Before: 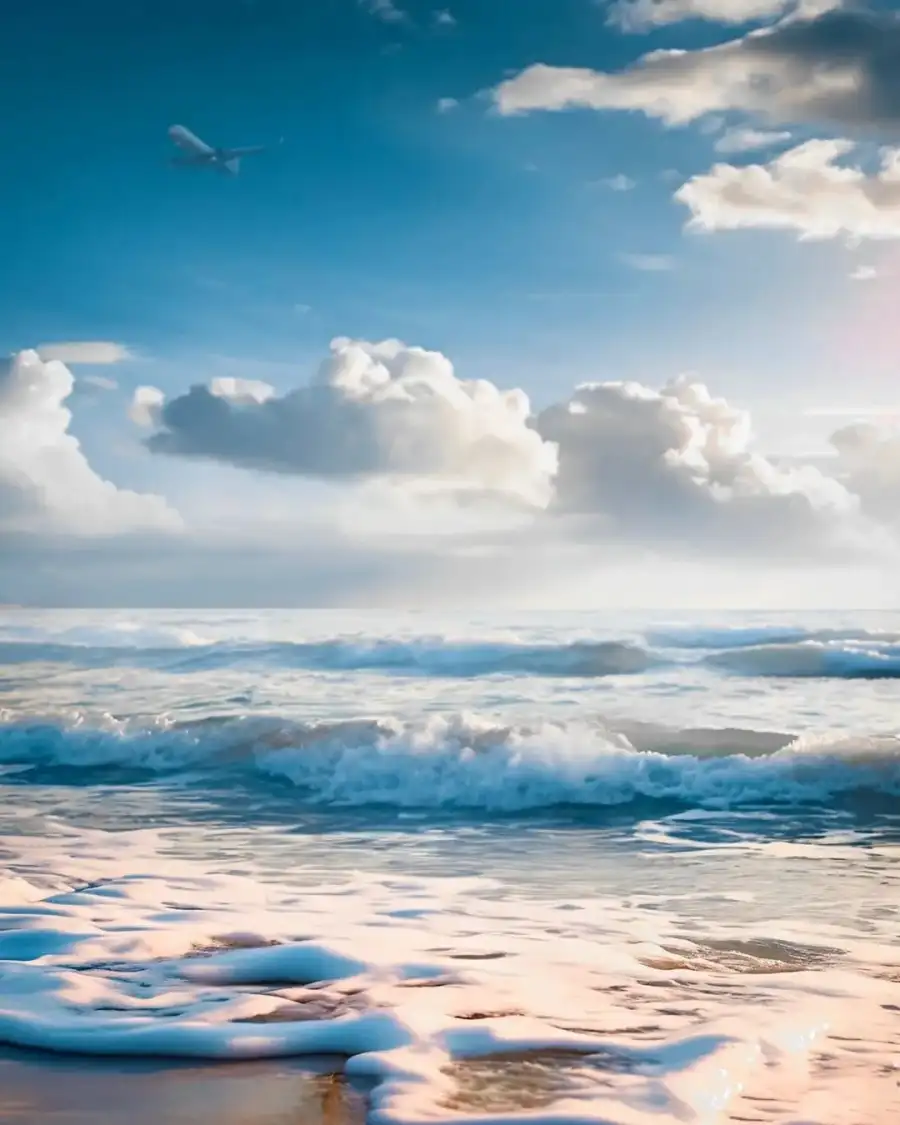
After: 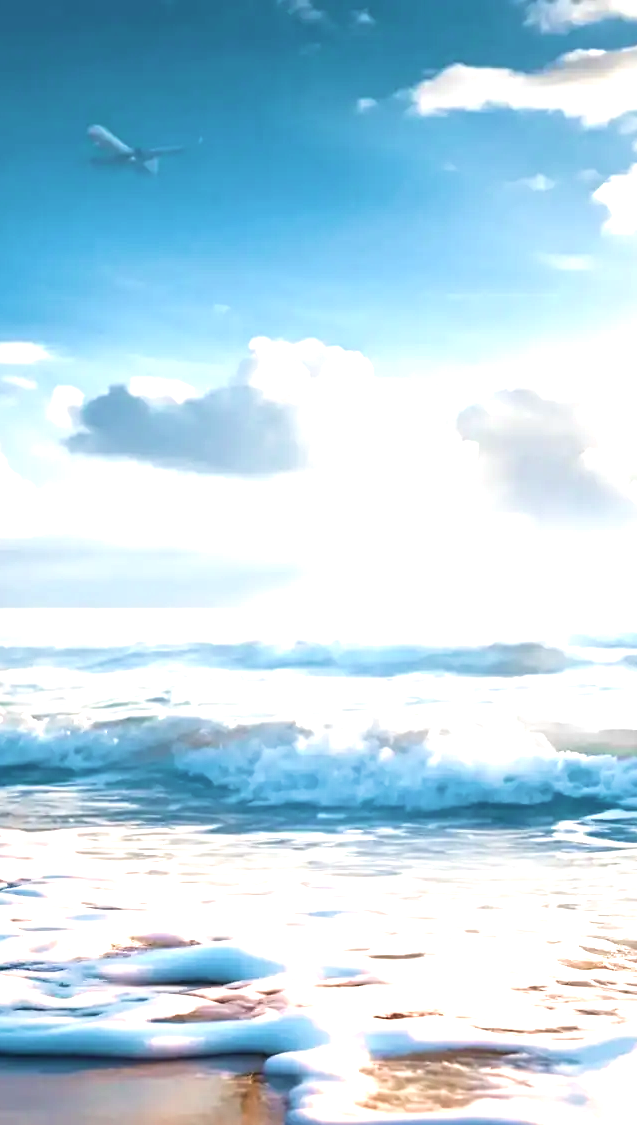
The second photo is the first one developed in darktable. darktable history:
crop and rotate: left 9.061%, right 20.142%
exposure: black level correction 0, exposure 1.1 EV, compensate highlight preservation false
velvia: on, module defaults
color correction: saturation 0.8
